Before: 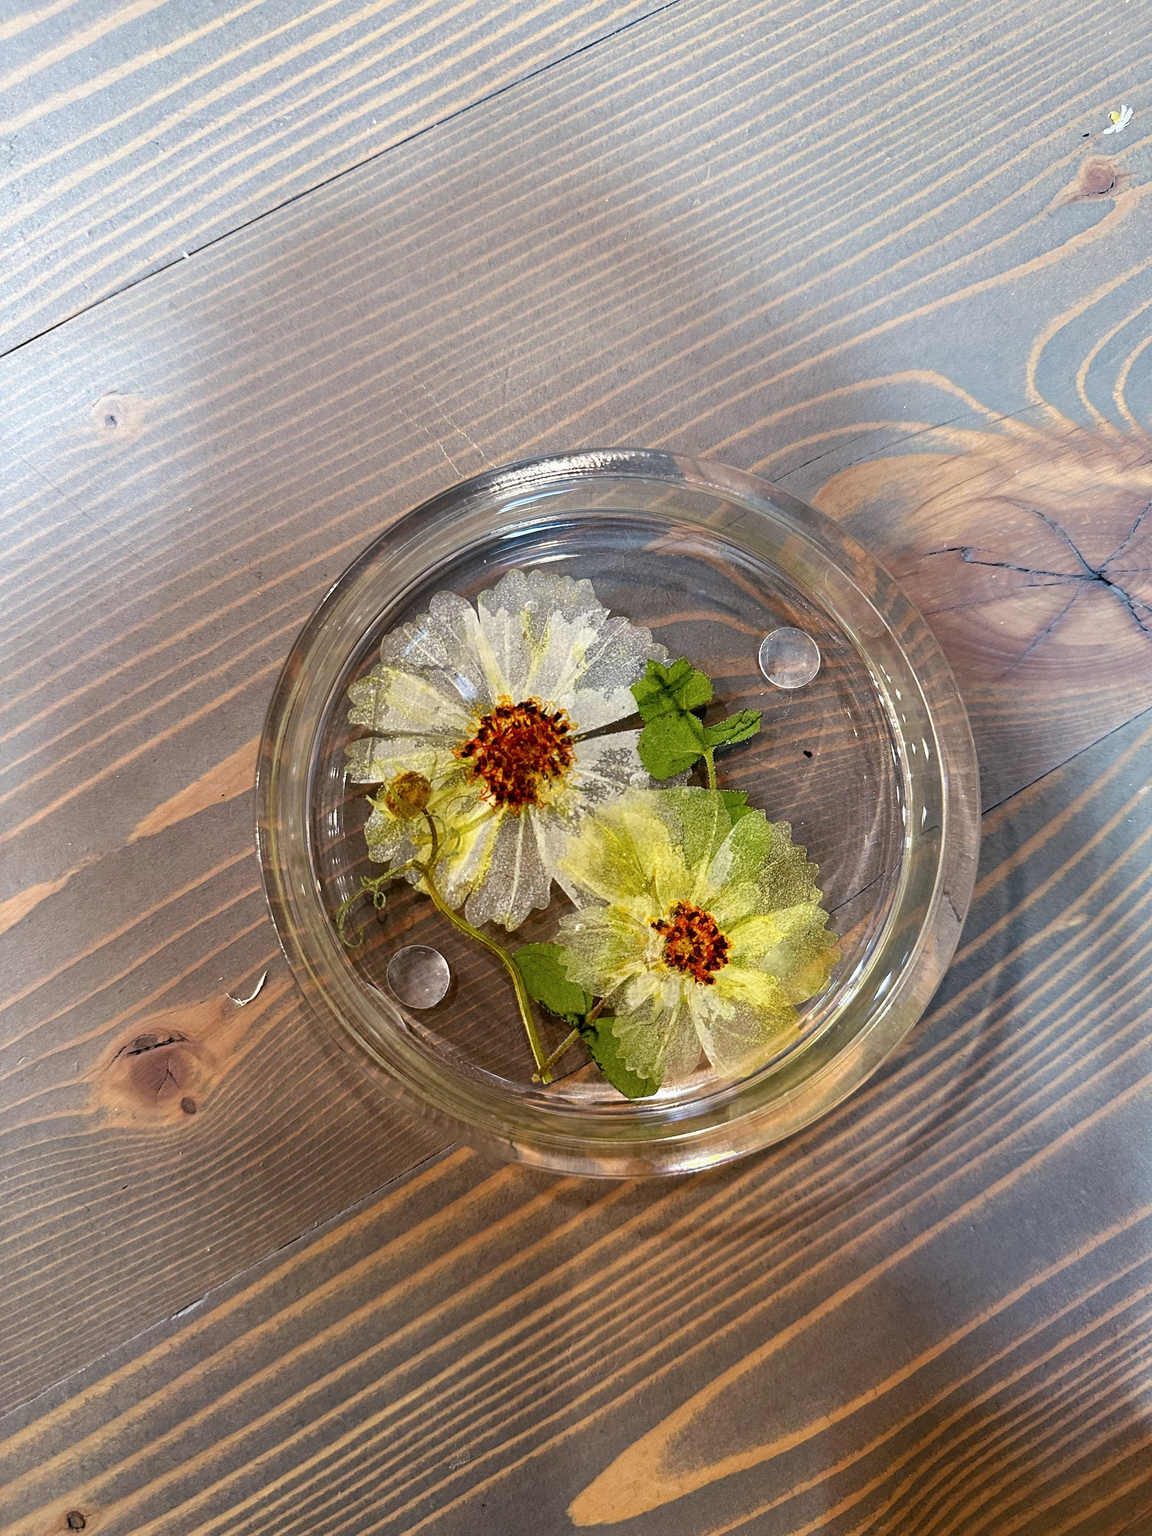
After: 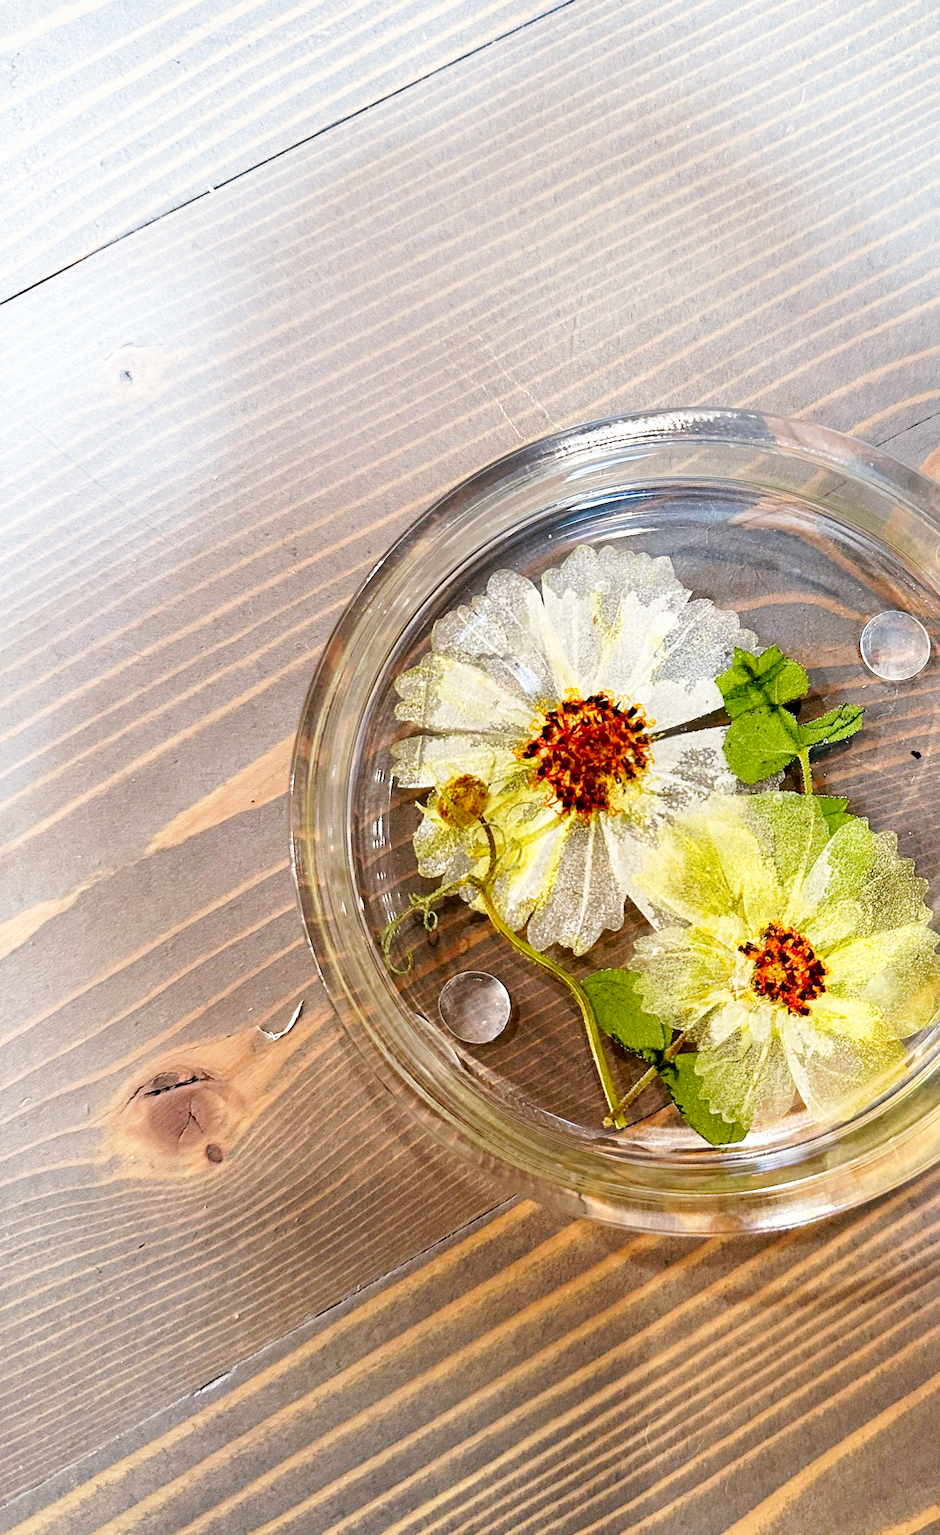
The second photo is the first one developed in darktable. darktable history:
crop: top 5.803%, right 27.864%, bottom 5.804%
base curve: curves: ch0 [(0, 0) (0.005, 0.002) (0.15, 0.3) (0.4, 0.7) (0.75, 0.95) (1, 1)], preserve colors none
